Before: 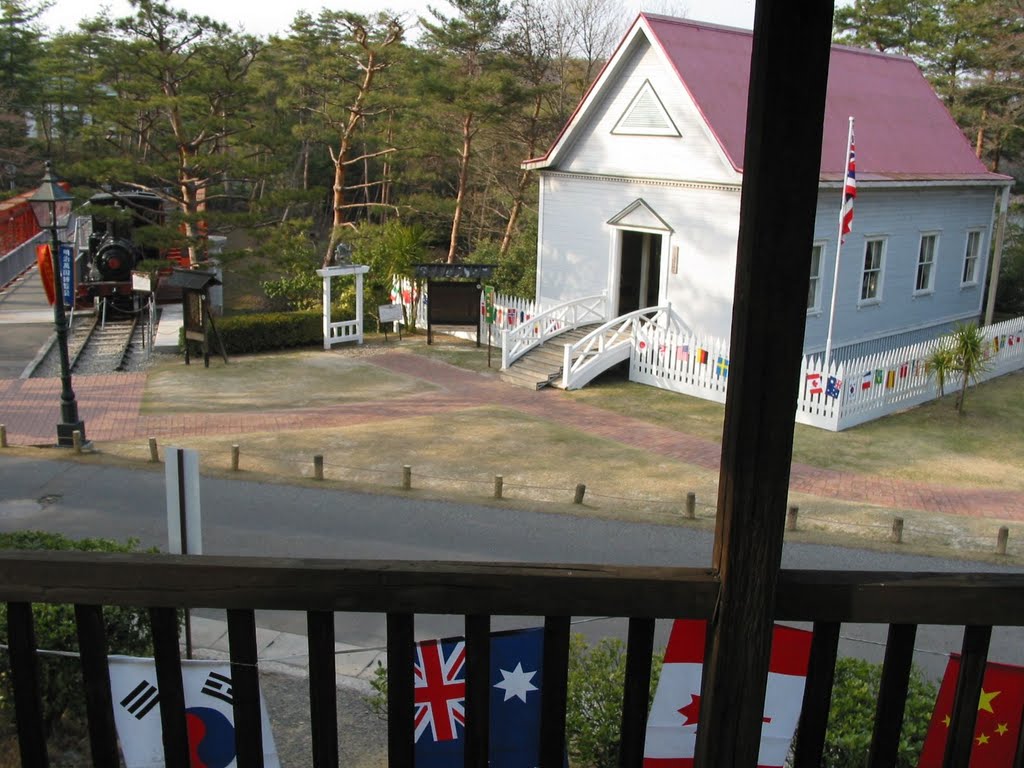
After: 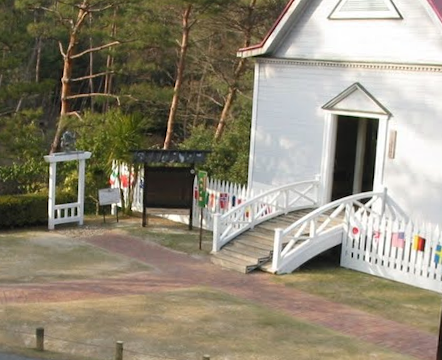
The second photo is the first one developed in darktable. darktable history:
crop: left 20.248%, top 10.86%, right 35.675%, bottom 34.321%
rotate and perspective: rotation 1.69°, lens shift (vertical) -0.023, lens shift (horizontal) -0.291, crop left 0.025, crop right 0.988, crop top 0.092, crop bottom 0.842
